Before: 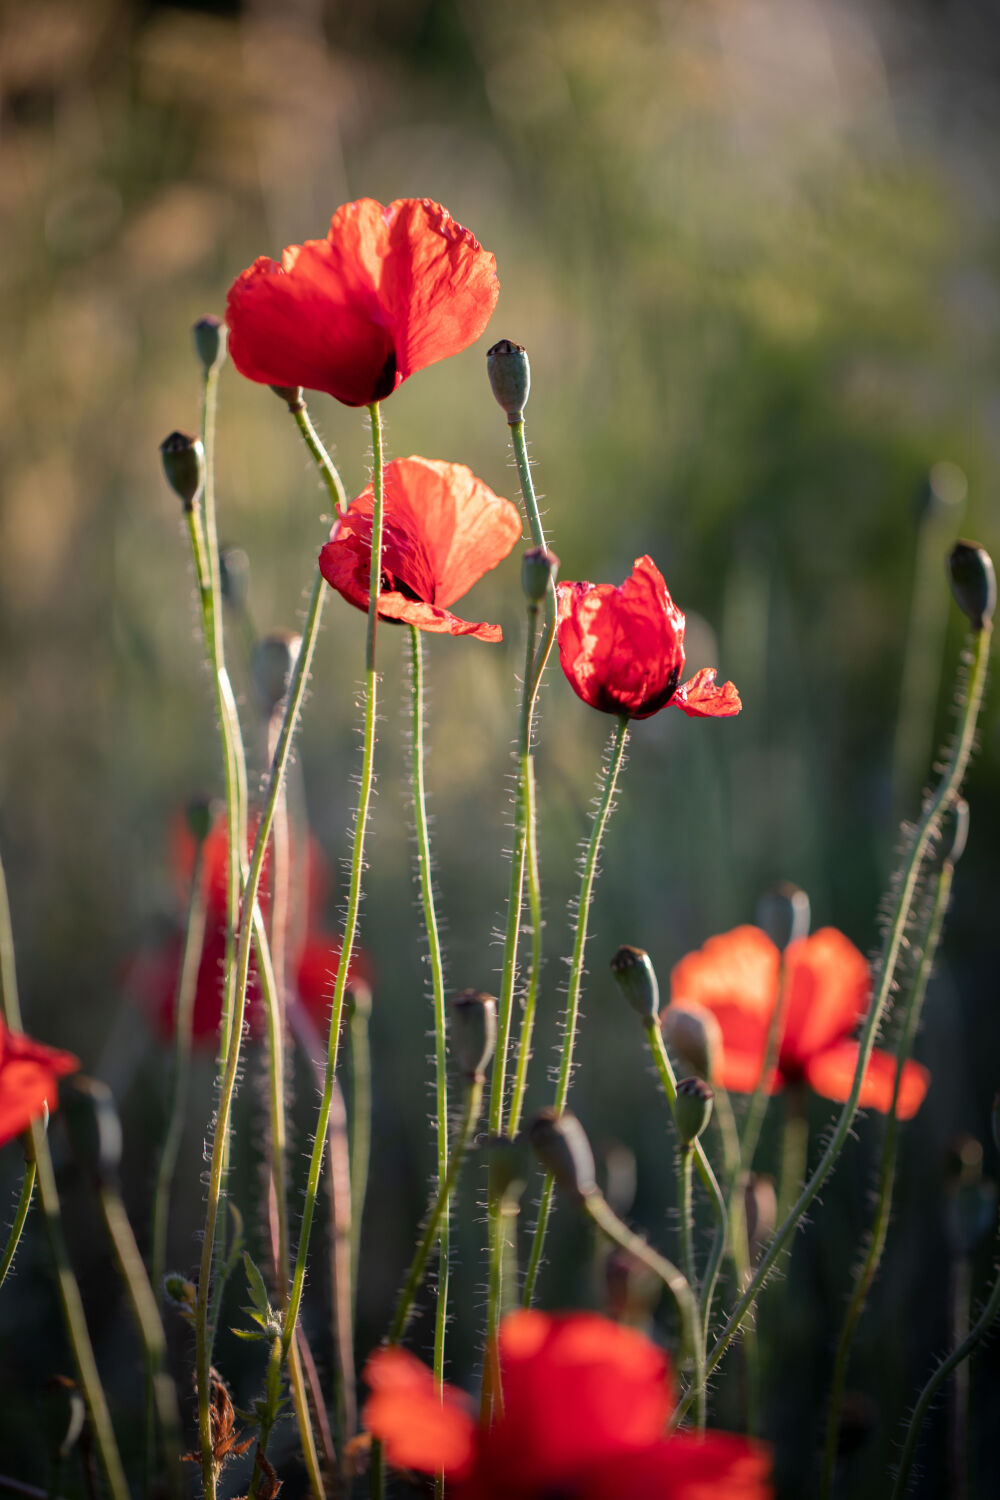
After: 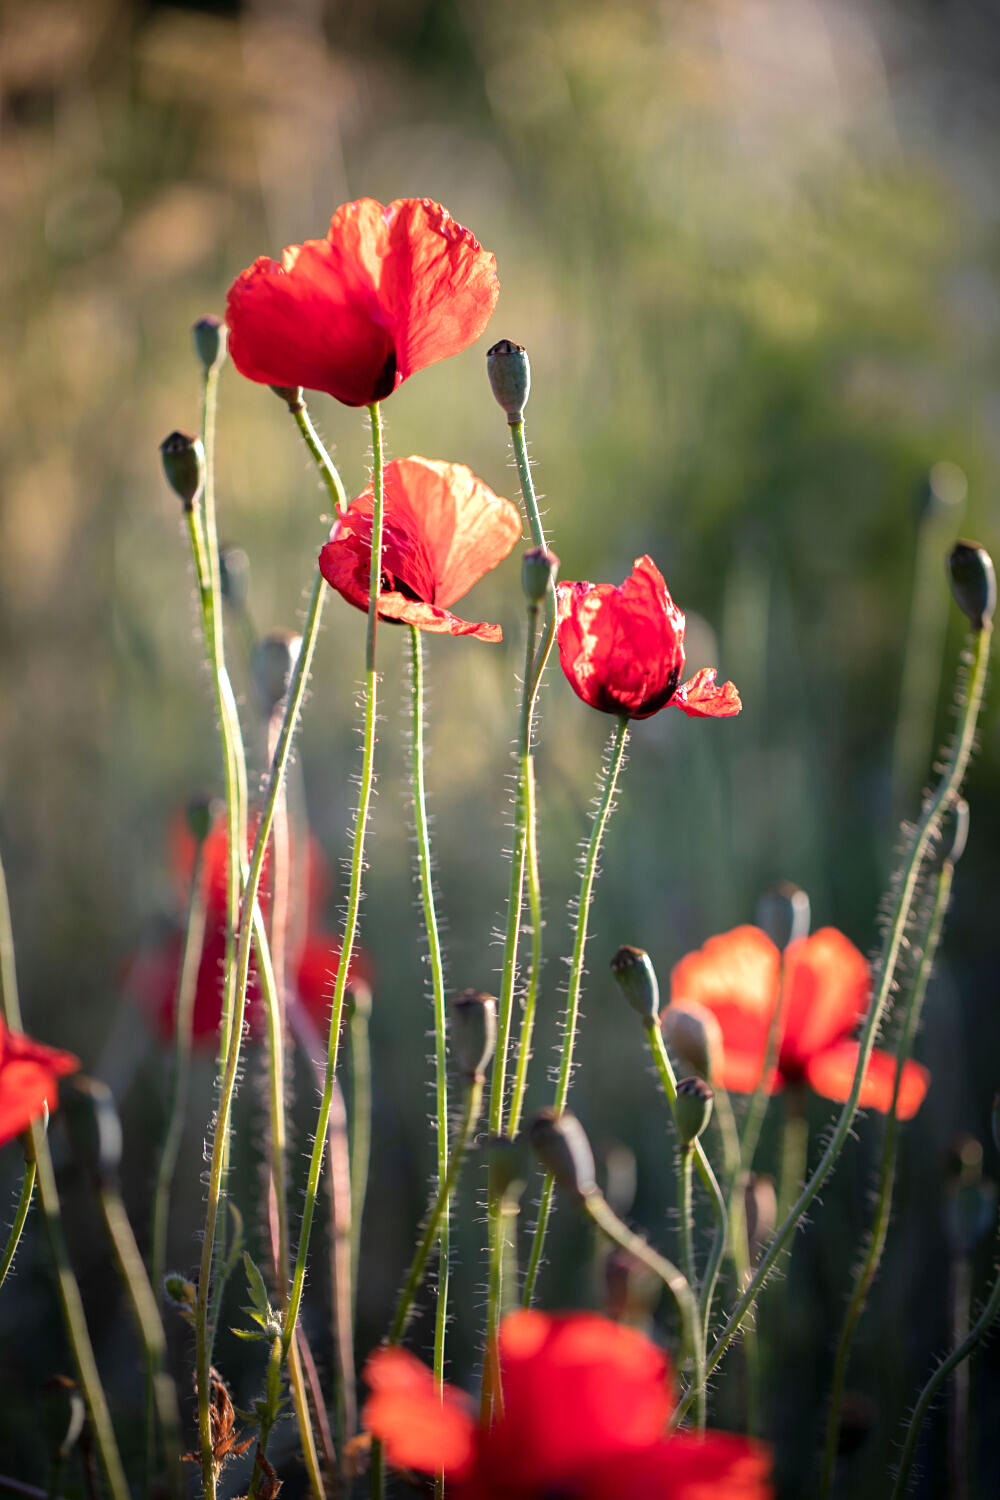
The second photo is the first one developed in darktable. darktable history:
sharpen: amount 0.2
exposure: exposure 0.485 EV, compensate highlight preservation false
white balance: red 0.988, blue 1.017
